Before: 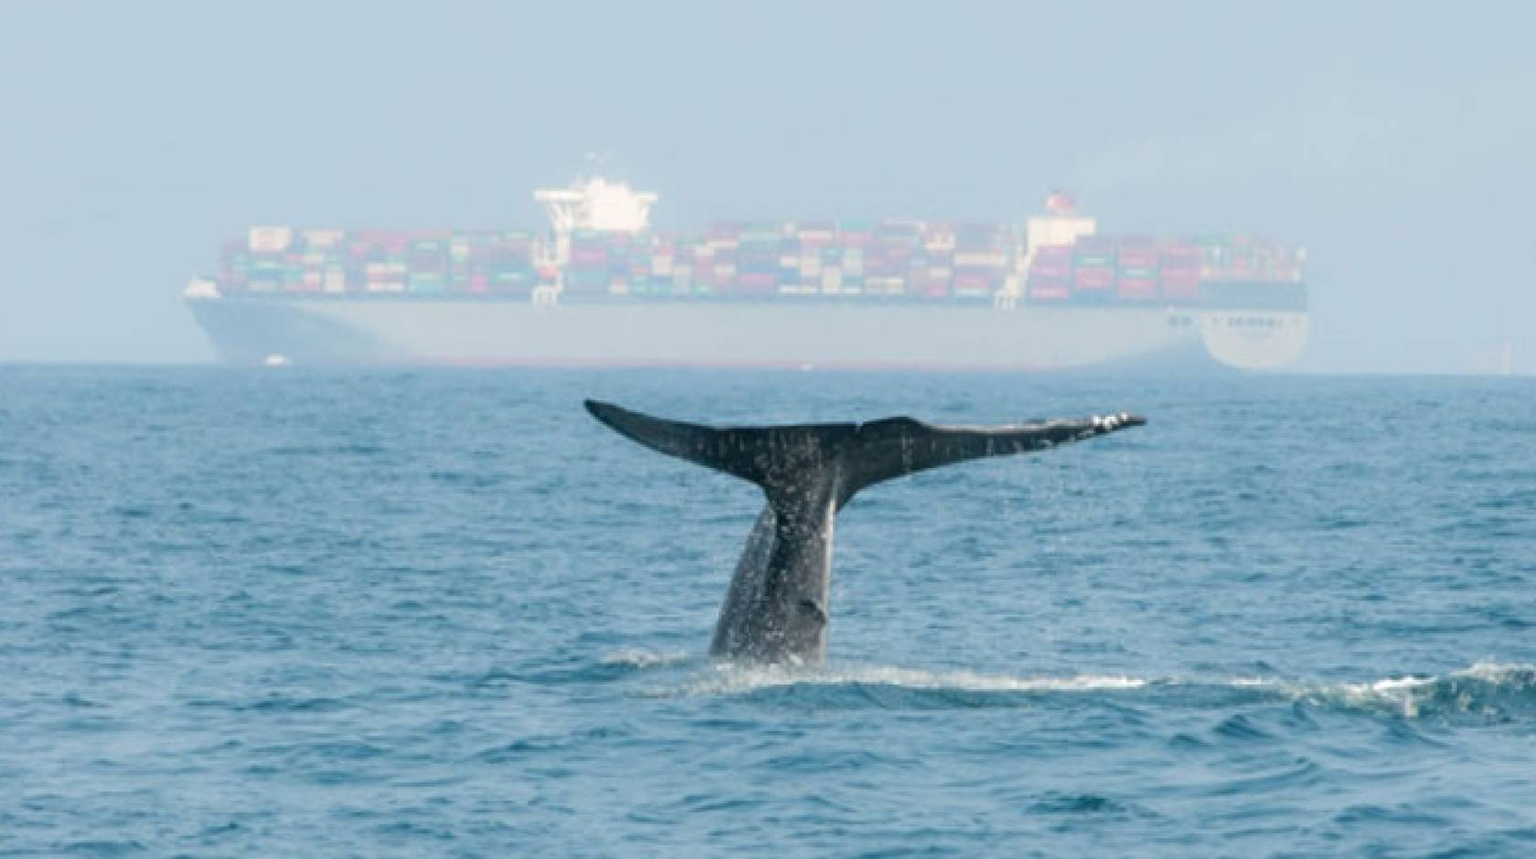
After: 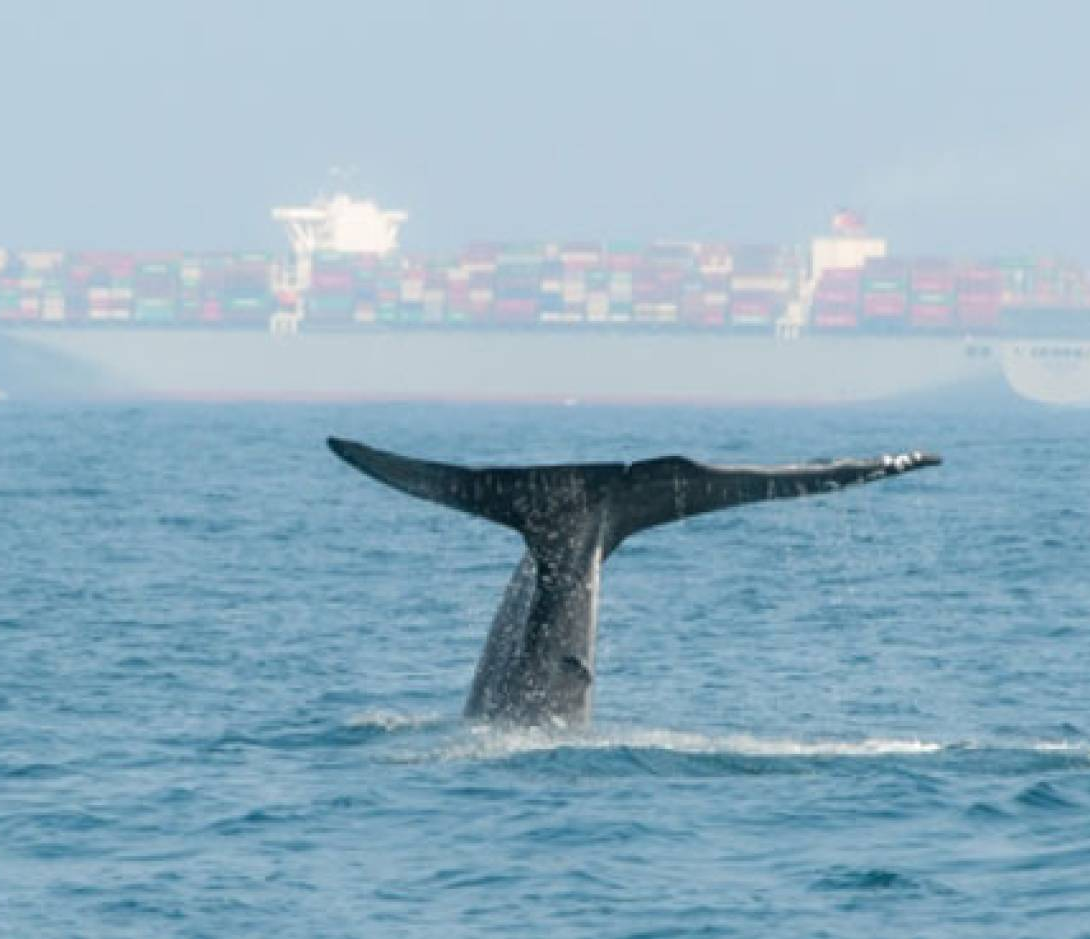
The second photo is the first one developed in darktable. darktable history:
crop and rotate: left 18.607%, right 16.492%
